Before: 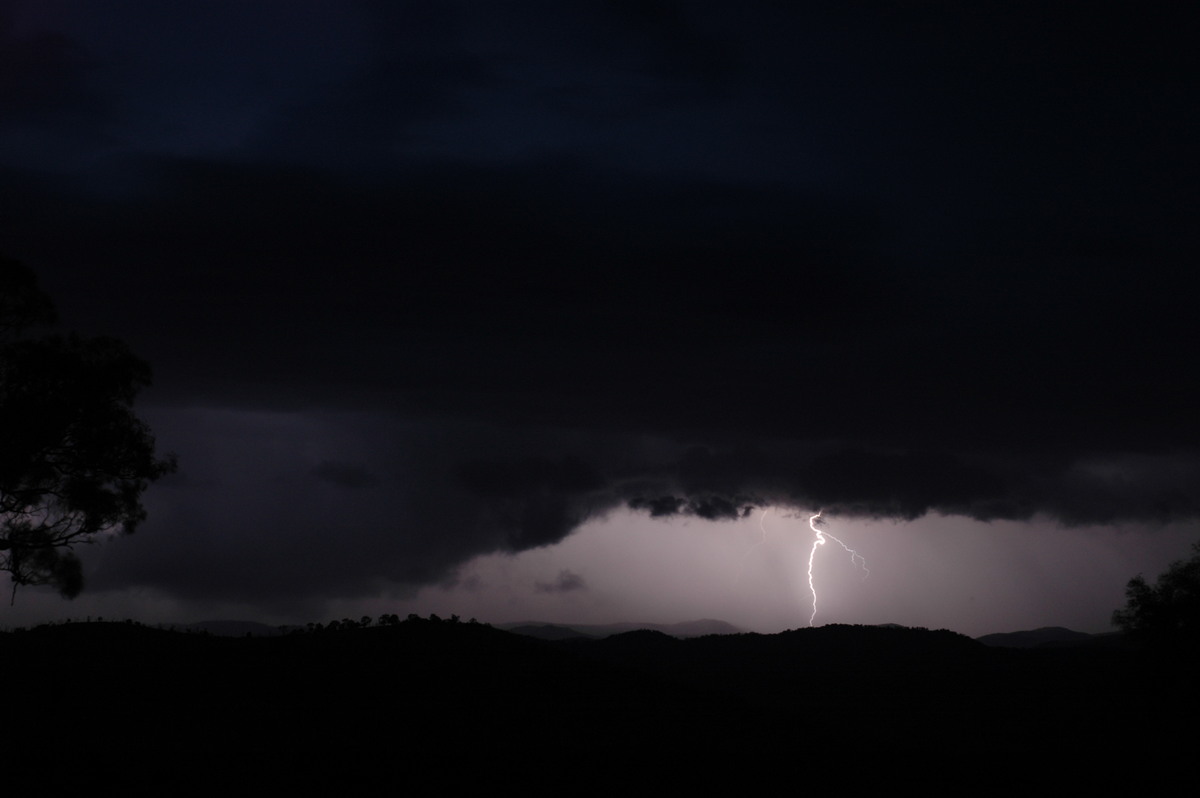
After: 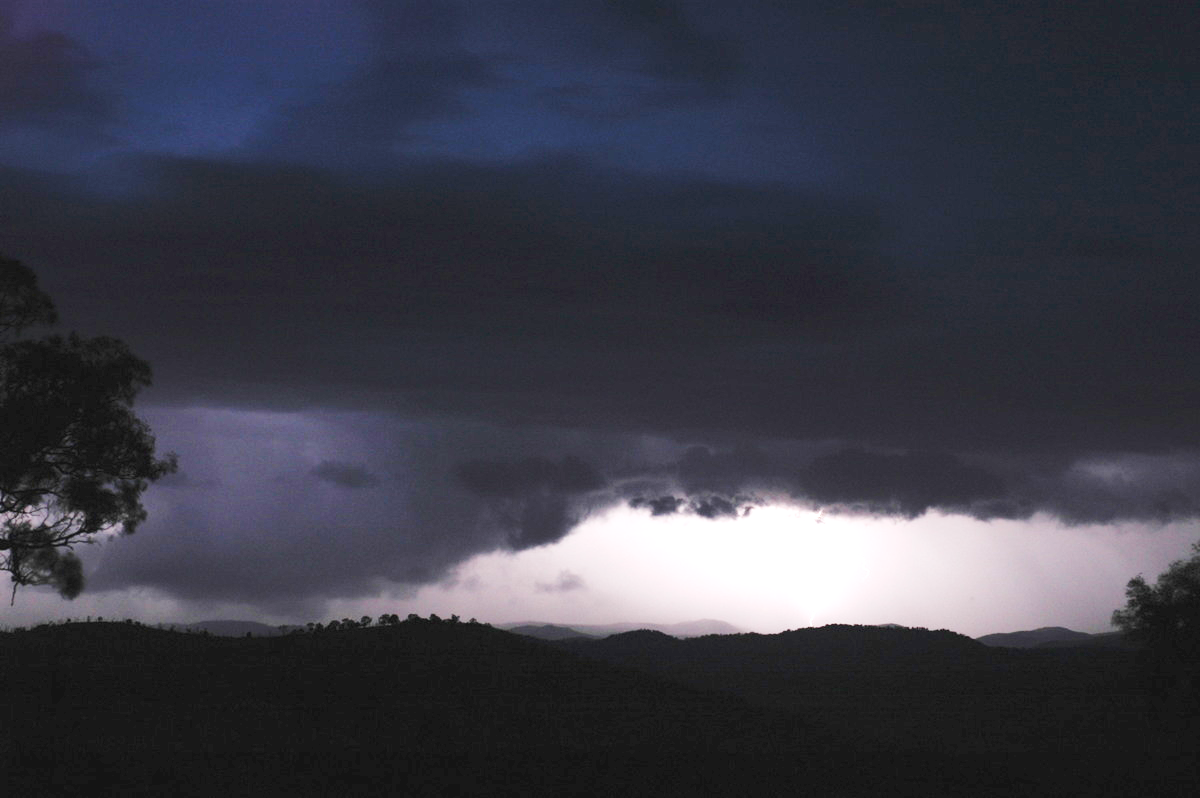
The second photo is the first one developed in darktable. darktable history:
exposure: exposure 1.995 EV, compensate highlight preservation false
base curve: curves: ch0 [(0, 0.007) (0.028, 0.063) (0.121, 0.311) (0.46, 0.743) (0.859, 0.957) (1, 1)], preserve colors none
